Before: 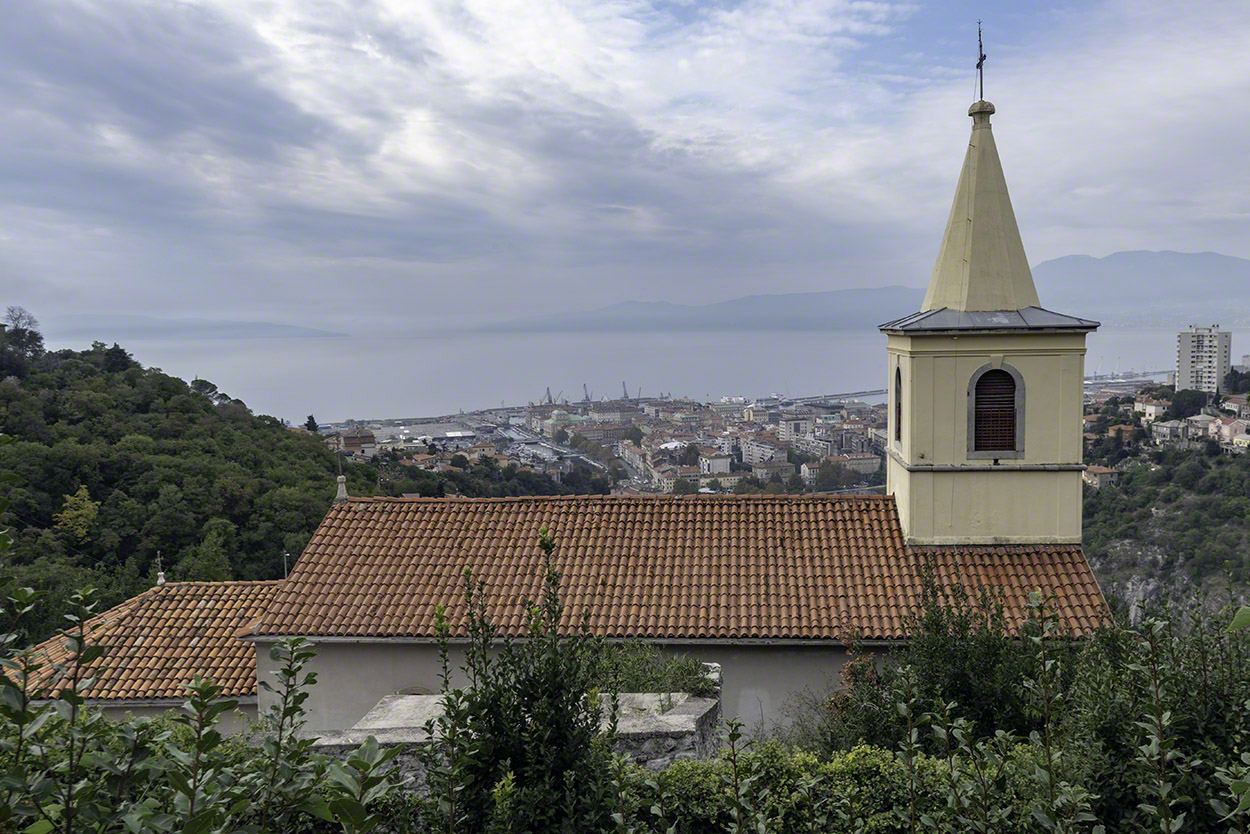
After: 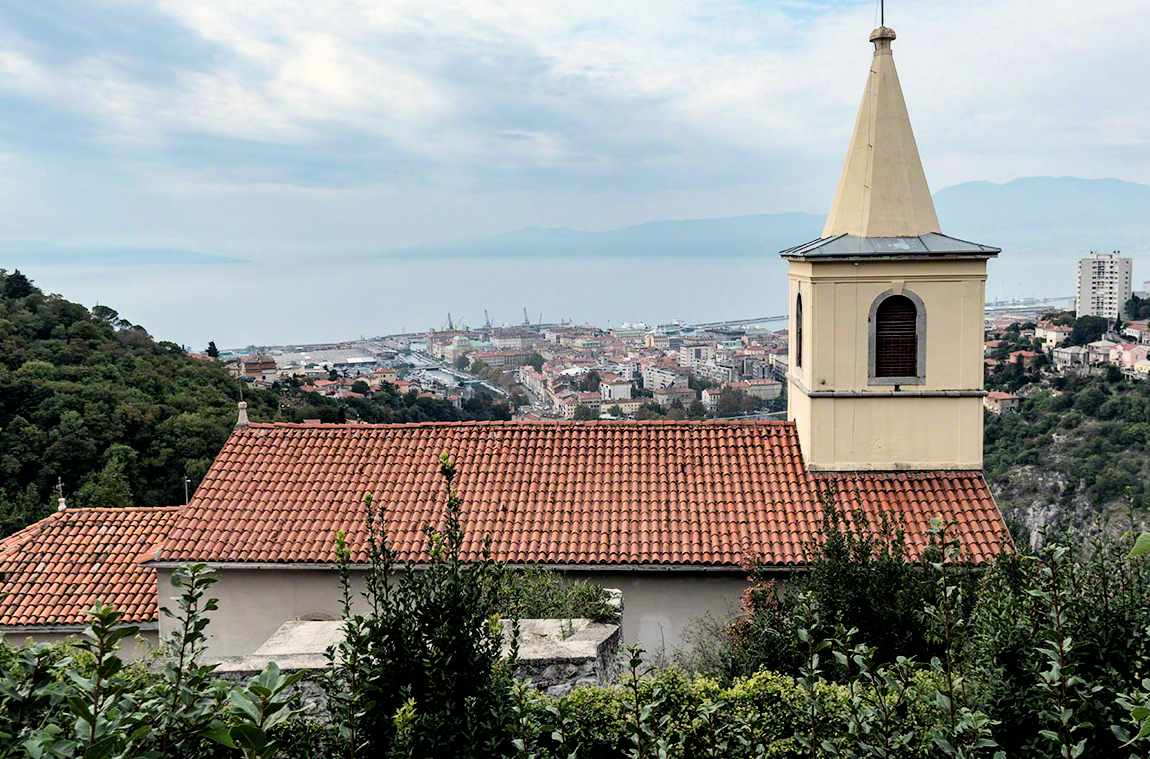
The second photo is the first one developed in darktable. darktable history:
filmic rgb: black relative exposure -5.35 EV, white relative exposure 2.86 EV, dynamic range scaling -37.6%, hardness 3.99, contrast 1.605, highlights saturation mix -0.821%
color correction: highlights b* 3.04
crop and rotate: left 7.972%, top 8.877%
exposure: black level correction 0.001, exposure 0.194 EV, compensate highlight preservation false
